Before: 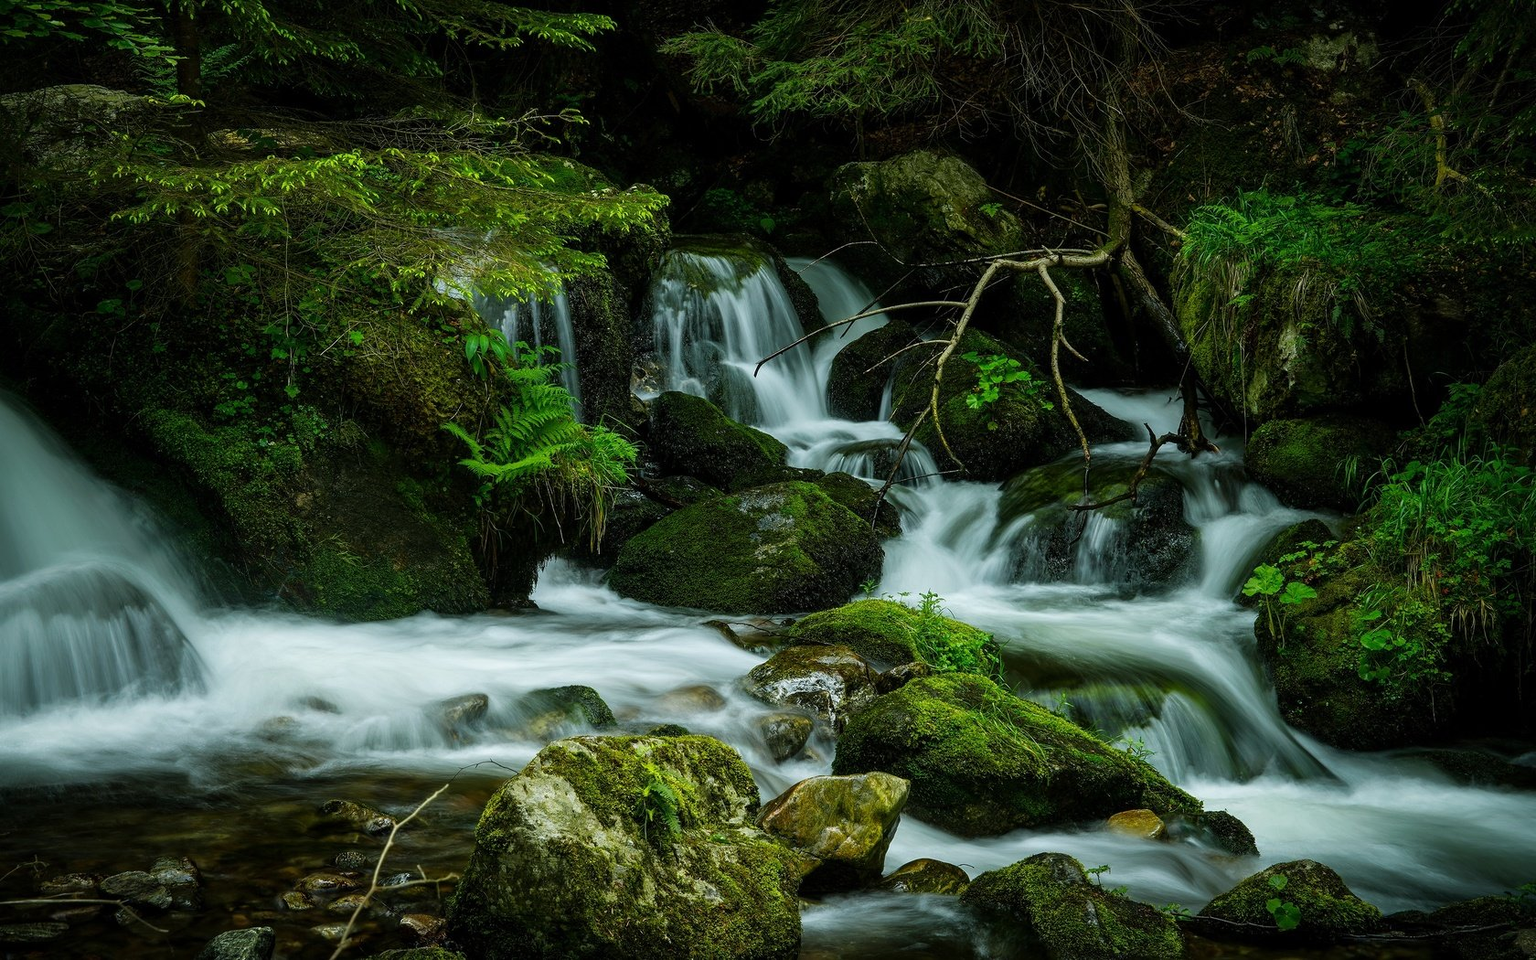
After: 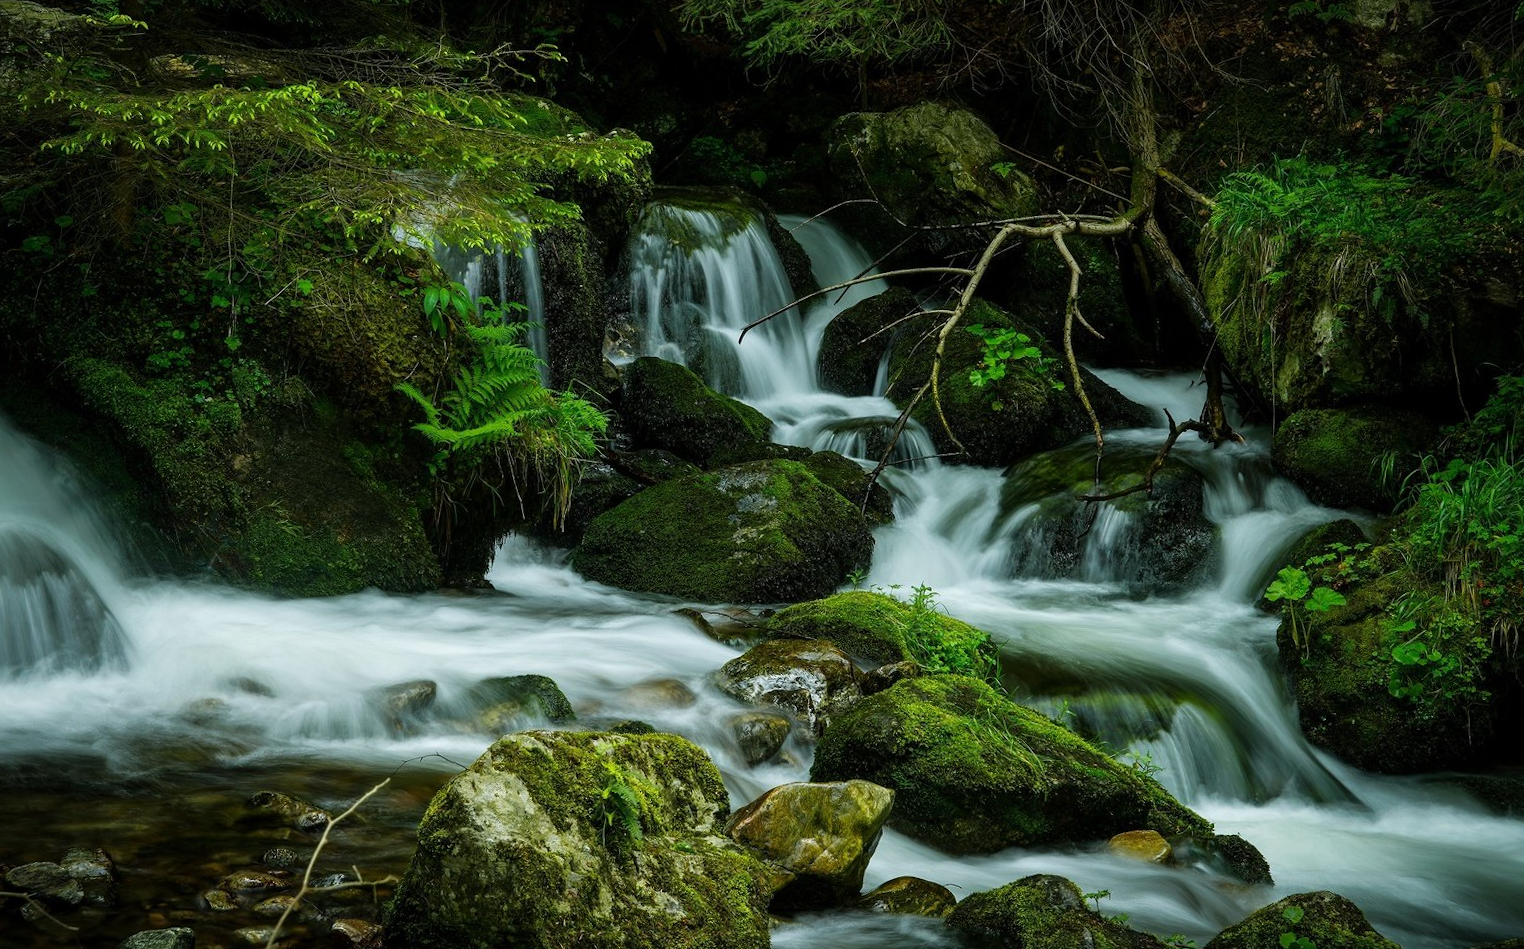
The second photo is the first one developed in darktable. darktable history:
crop and rotate: angle -1.86°, left 3.119%, top 4.329%, right 1.479%, bottom 0.636%
